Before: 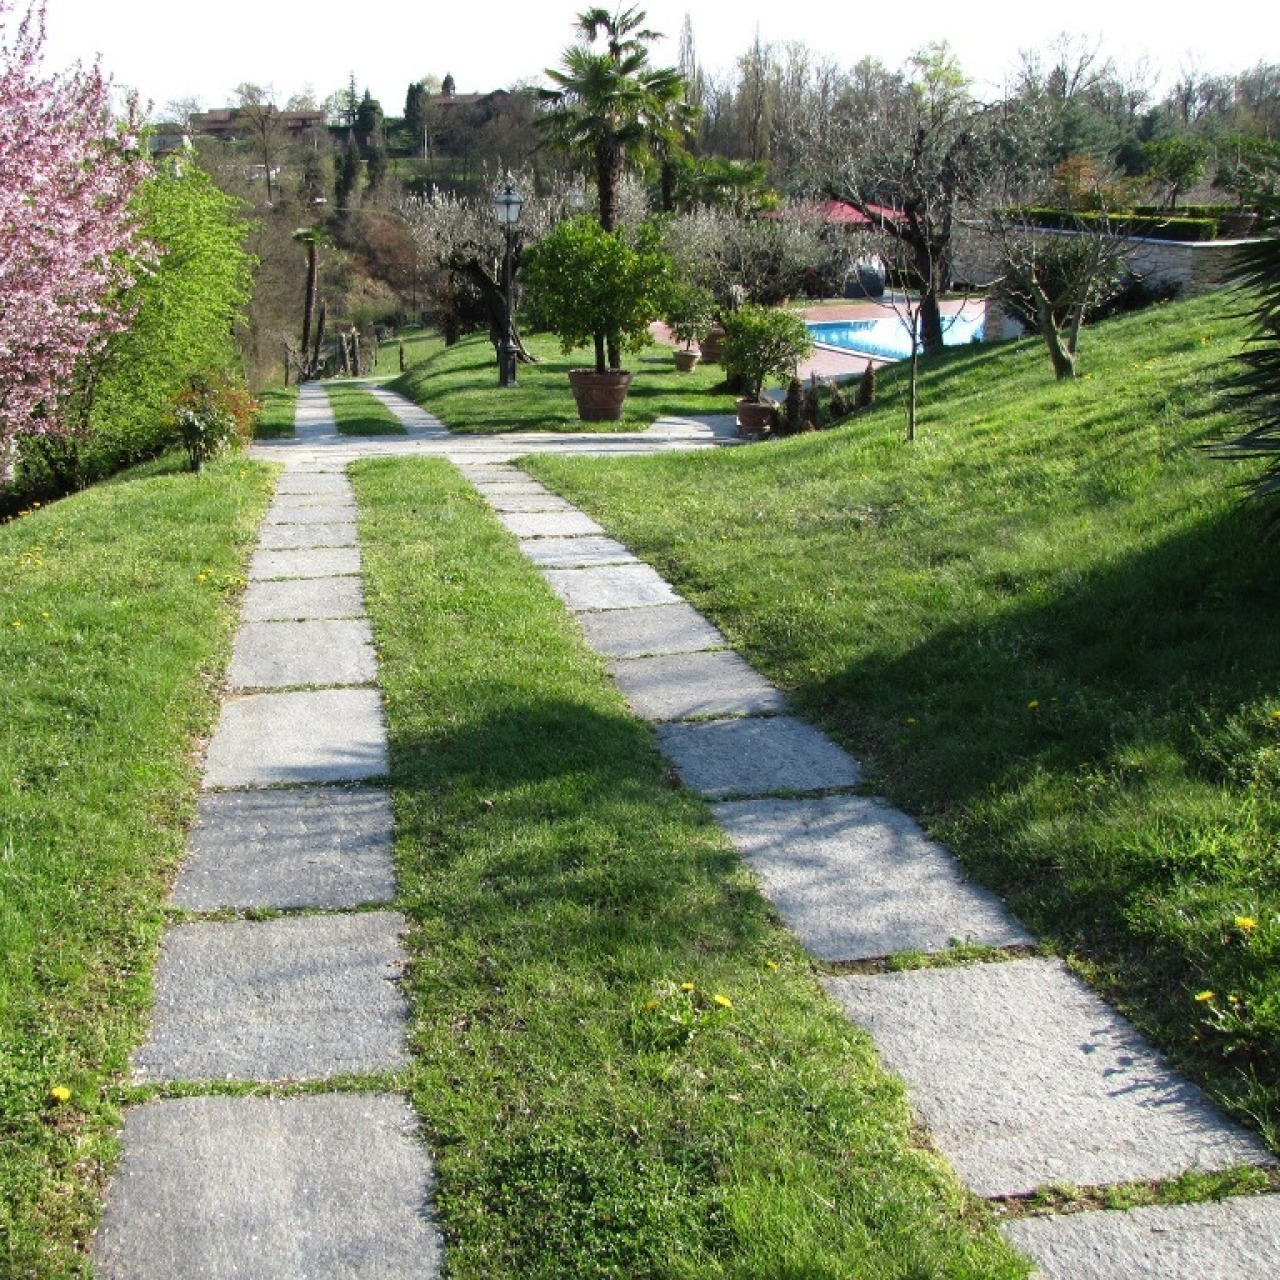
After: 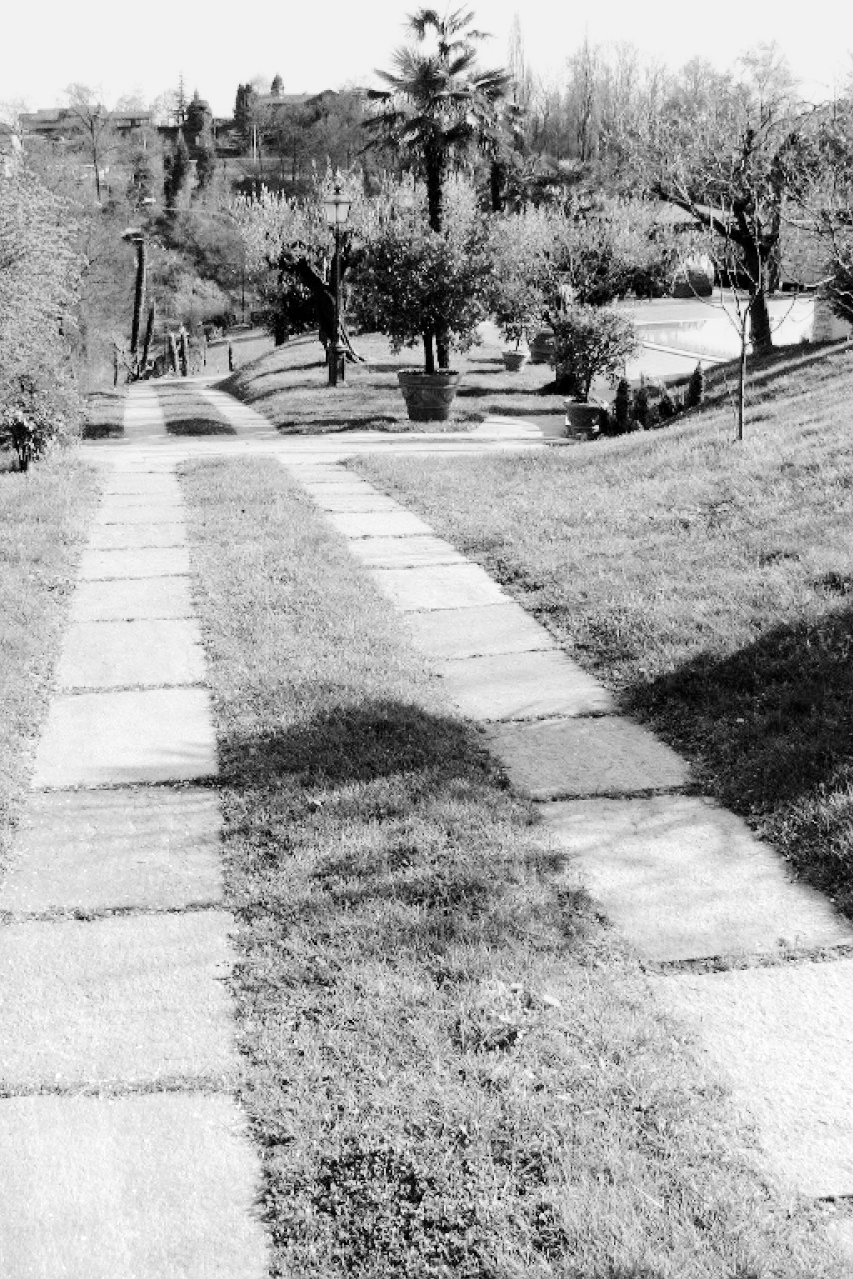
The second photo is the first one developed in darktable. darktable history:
crop and rotate: left 13.409%, right 19.924%
tone curve: curves: ch0 [(0, 0) (0.004, 0) (0.133, 0.071) (0.341, 0.453) (0.839, 0.922) (1, 1)], color space Lab, linked channels, preserve colors none
contrast brightness saturation: brightness 0.13
exposure: black level correction 0.003, exposure 0.383 EV, compensate highlight preservation false
monochrome: a 16.06, b 15.48, size 1
color calibration: output gray [0.31, 0.36, 0.33, 0], gray › normalize channels true, illuminant same as pipeline (D50), adaptation XYZ, x 0.346, y 0.359, gamut compression 0
graduated density: hue 238.83°, saturation 50%
